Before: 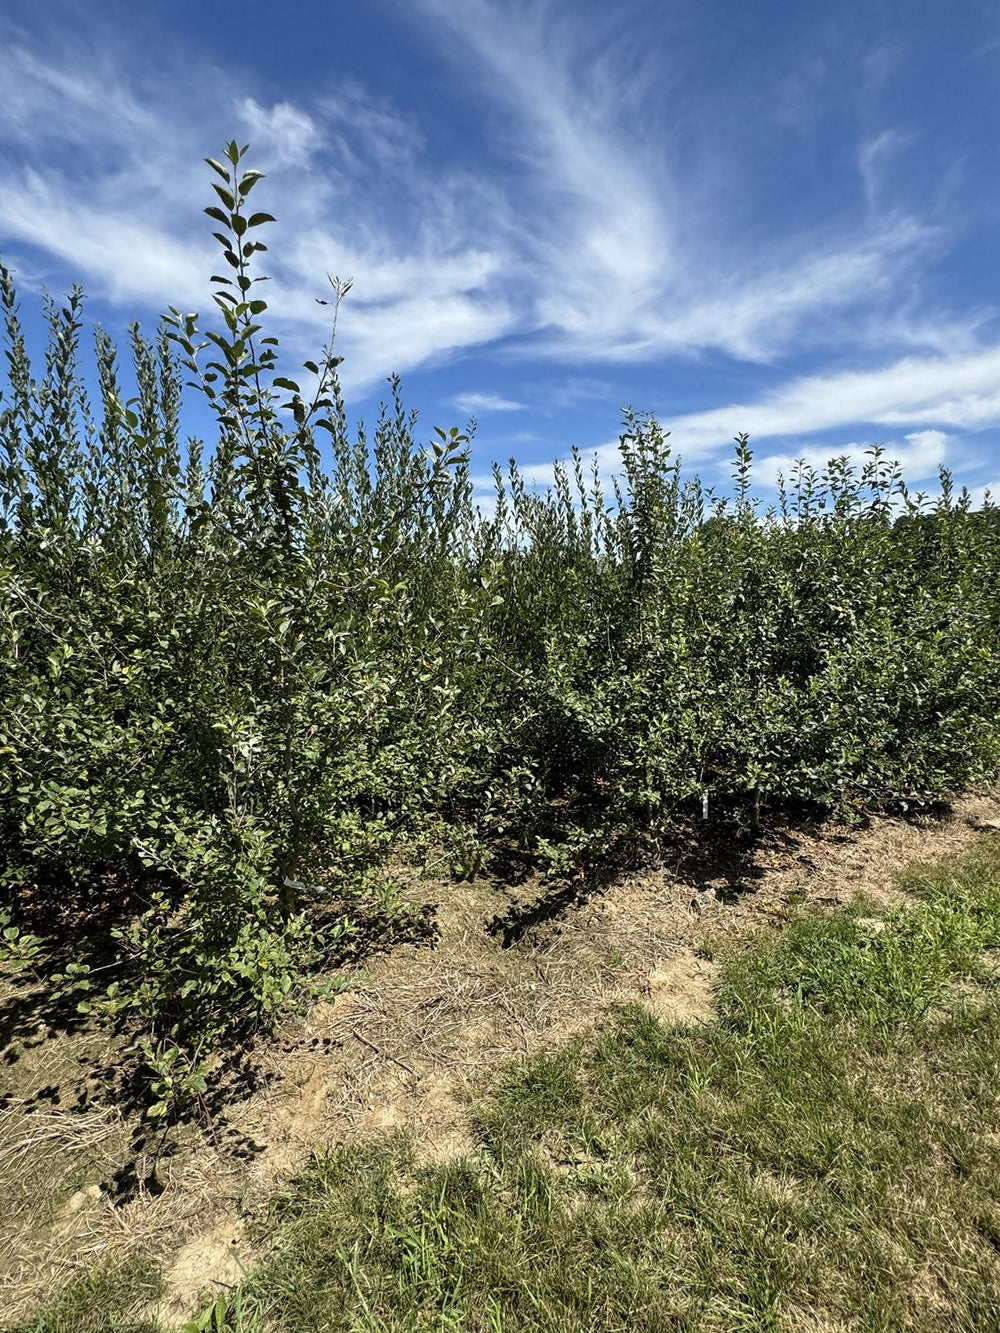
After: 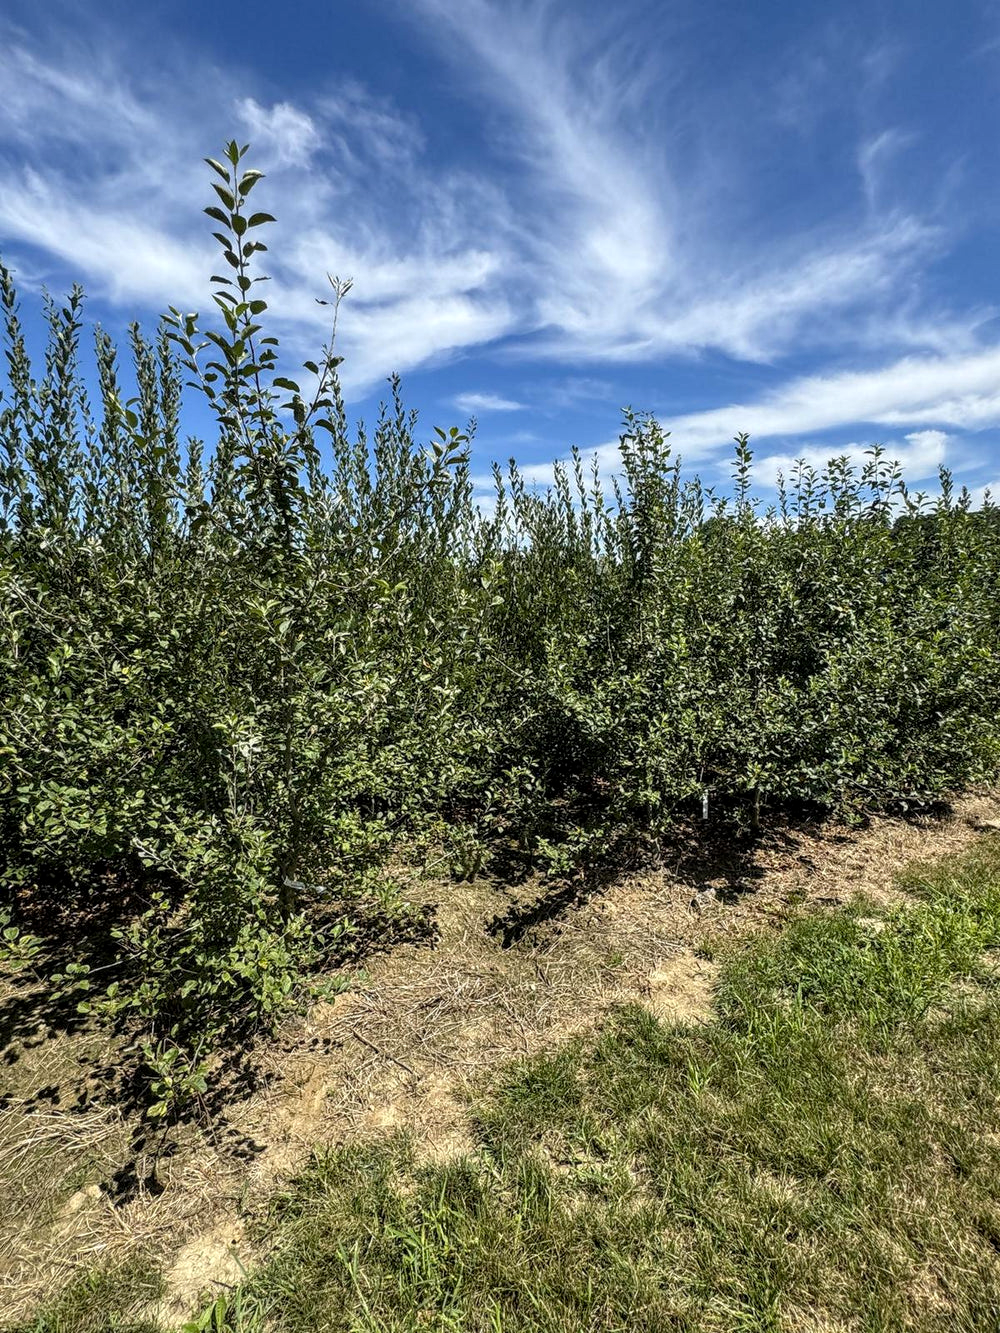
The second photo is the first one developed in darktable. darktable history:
color balance rgb: perceptual saturation grading › global saturation 10%
local contrast: on, module defaults
